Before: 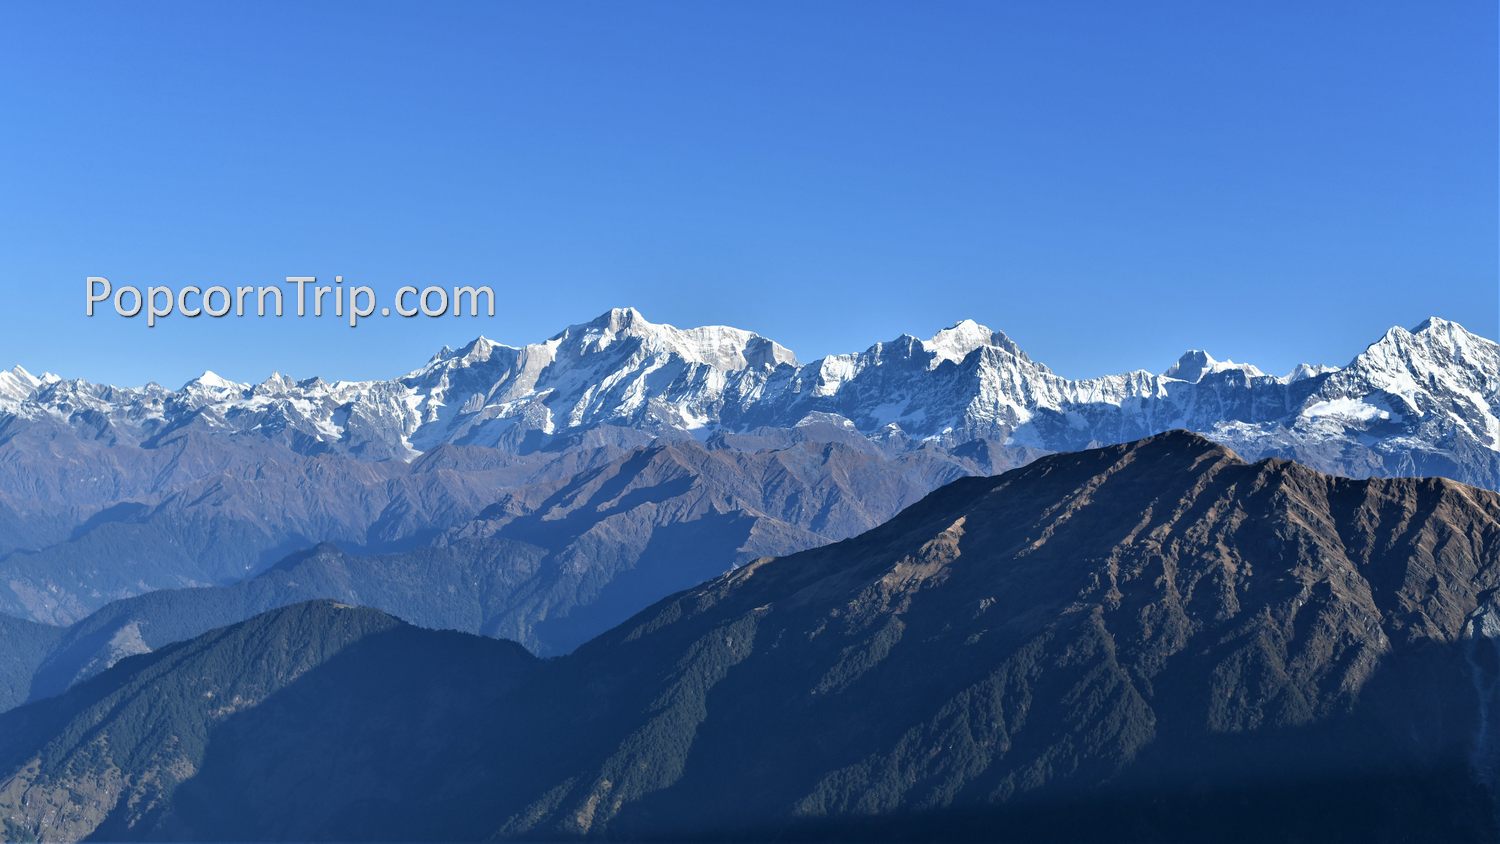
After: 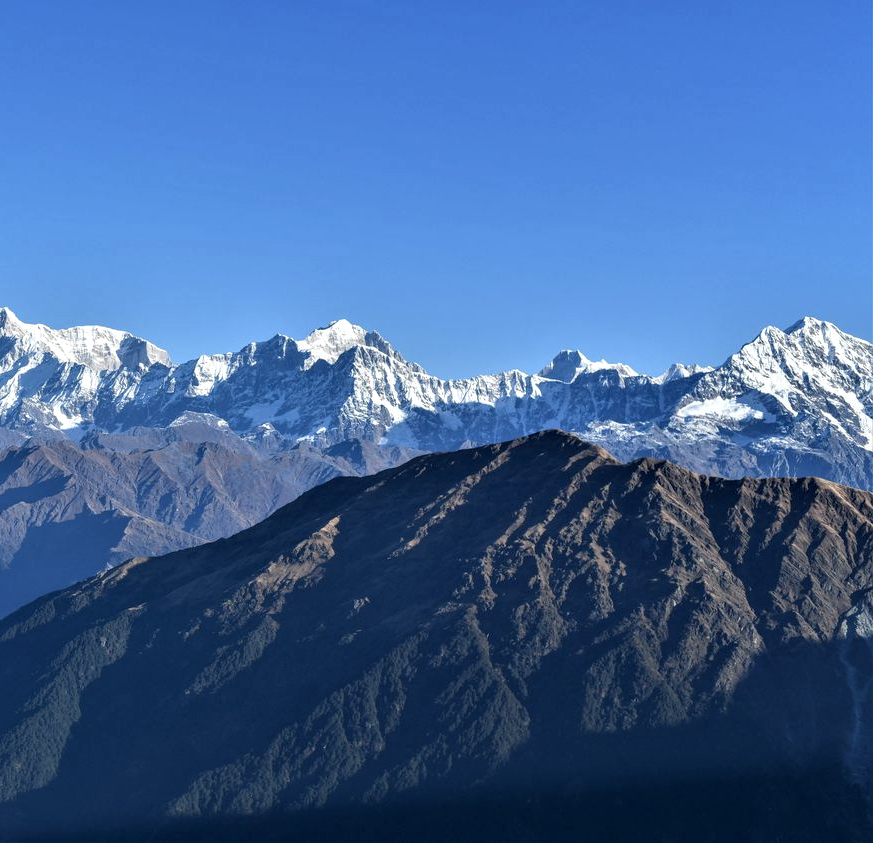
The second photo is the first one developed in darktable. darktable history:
local contrast: on, module defaults
crop: left 41.773%
